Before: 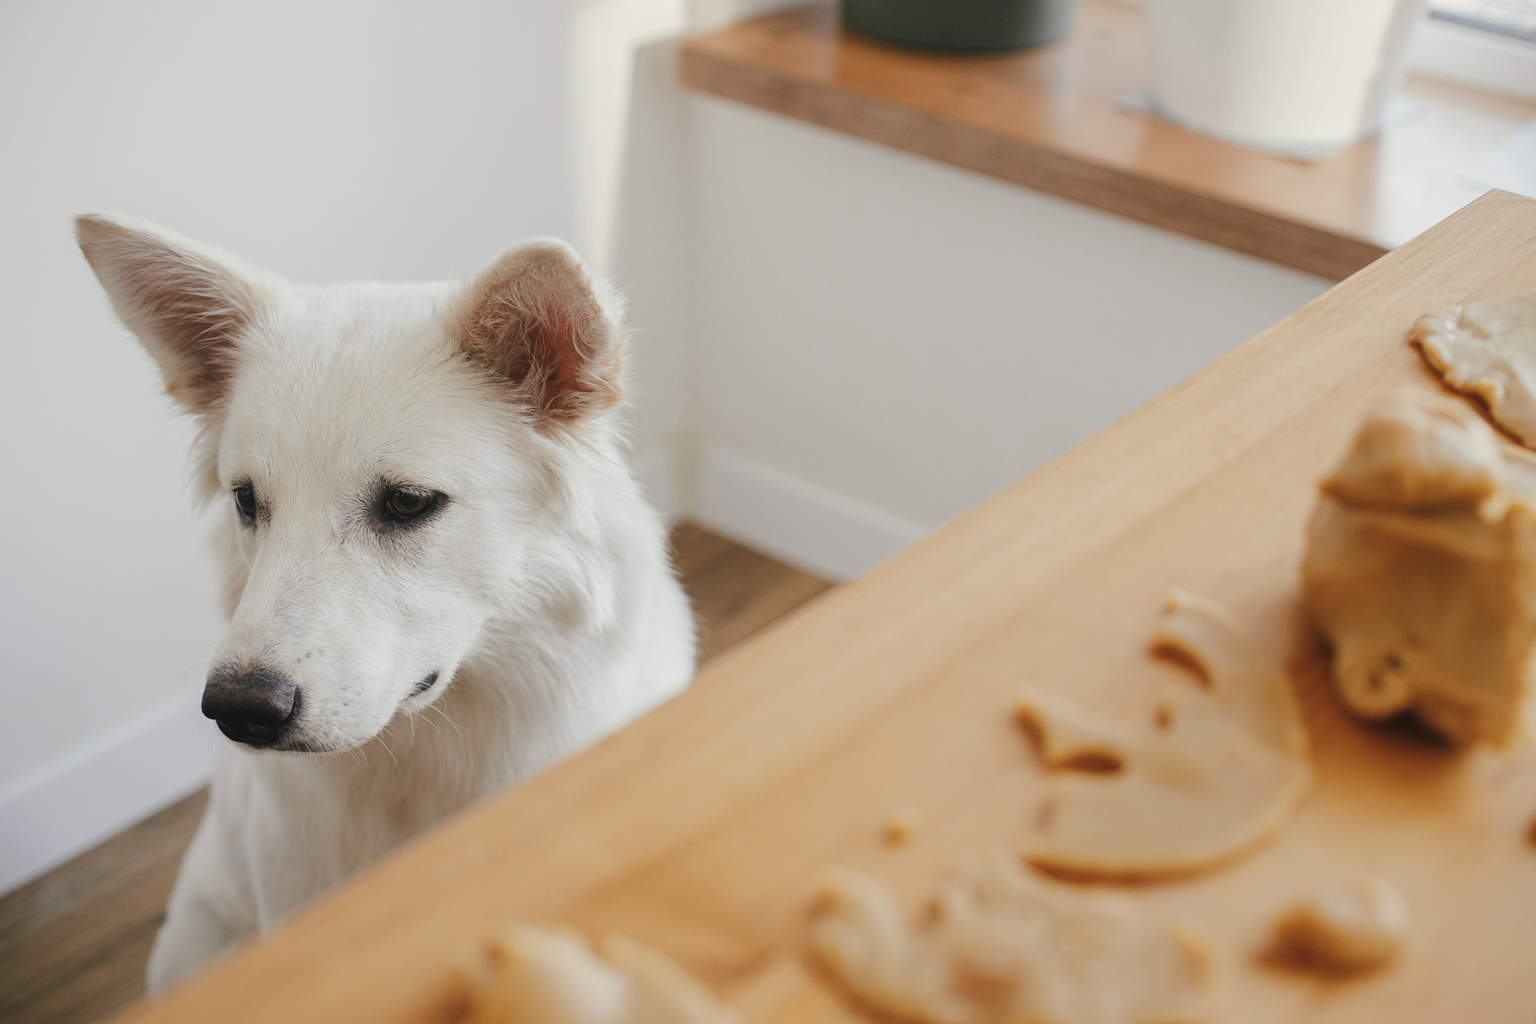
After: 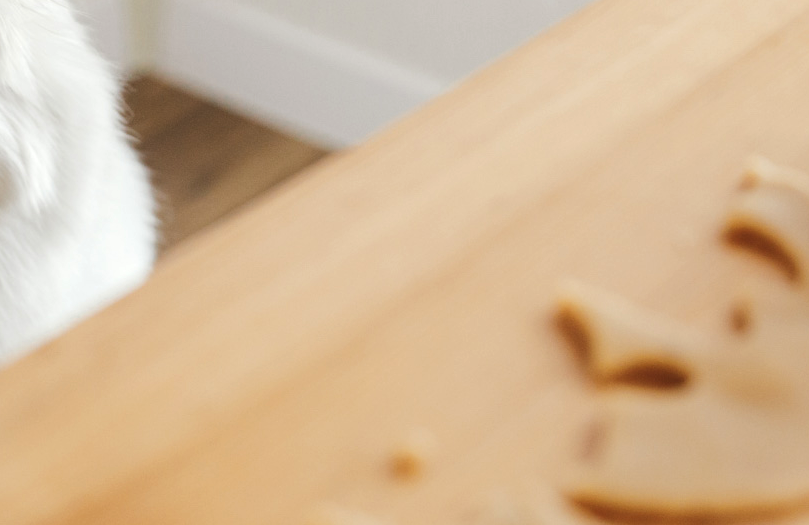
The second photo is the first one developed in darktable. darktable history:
tone equalizer: -8 EV -0.417 EV, -7 EV -0.389 EV, -6 EV -0.333 EV, -5 EV -0.222 EV, -3 EV 0.222 EV, -2 EV 0.333 EV, -1 EV 0.389 EV, +0 EV 0.417 EV, edges refinement/feathering 500, mask exposure compensation -1.57 EV, preserve details no
crop: left 37.221%, top 45.169%, right 20.63%, bottom 13.777%
